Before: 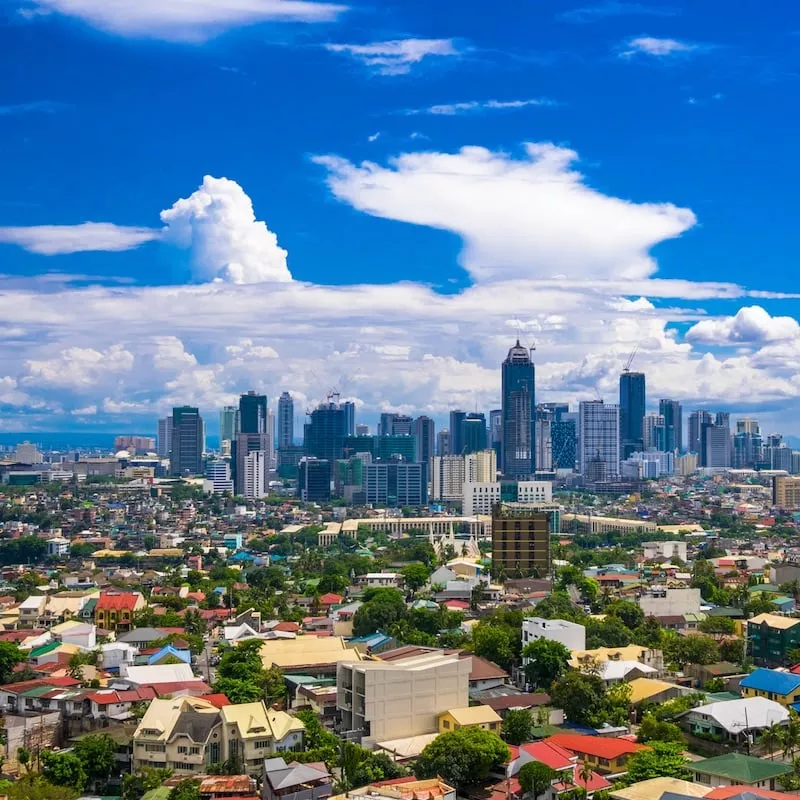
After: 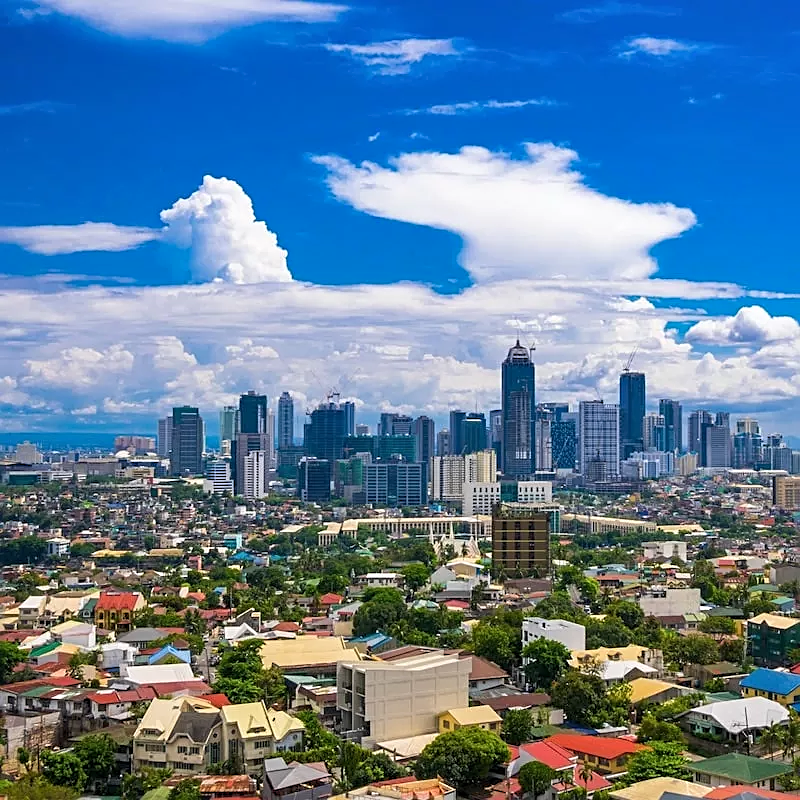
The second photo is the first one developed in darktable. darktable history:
exposure: compensate exposure bias true, compensate highlight preservation false
sharpen: on, module defaults
shadows and highlights: shadows 34.29, highlights -35.16, soften with gaussian
